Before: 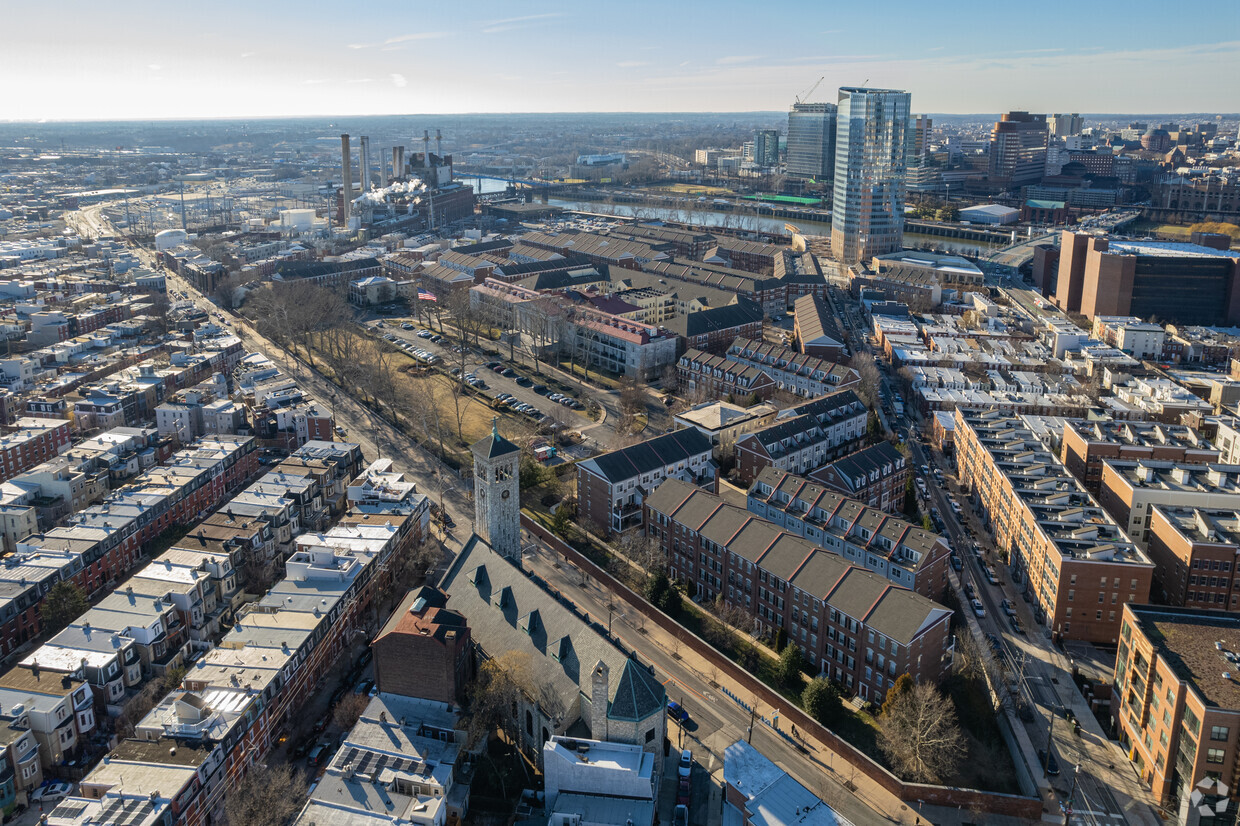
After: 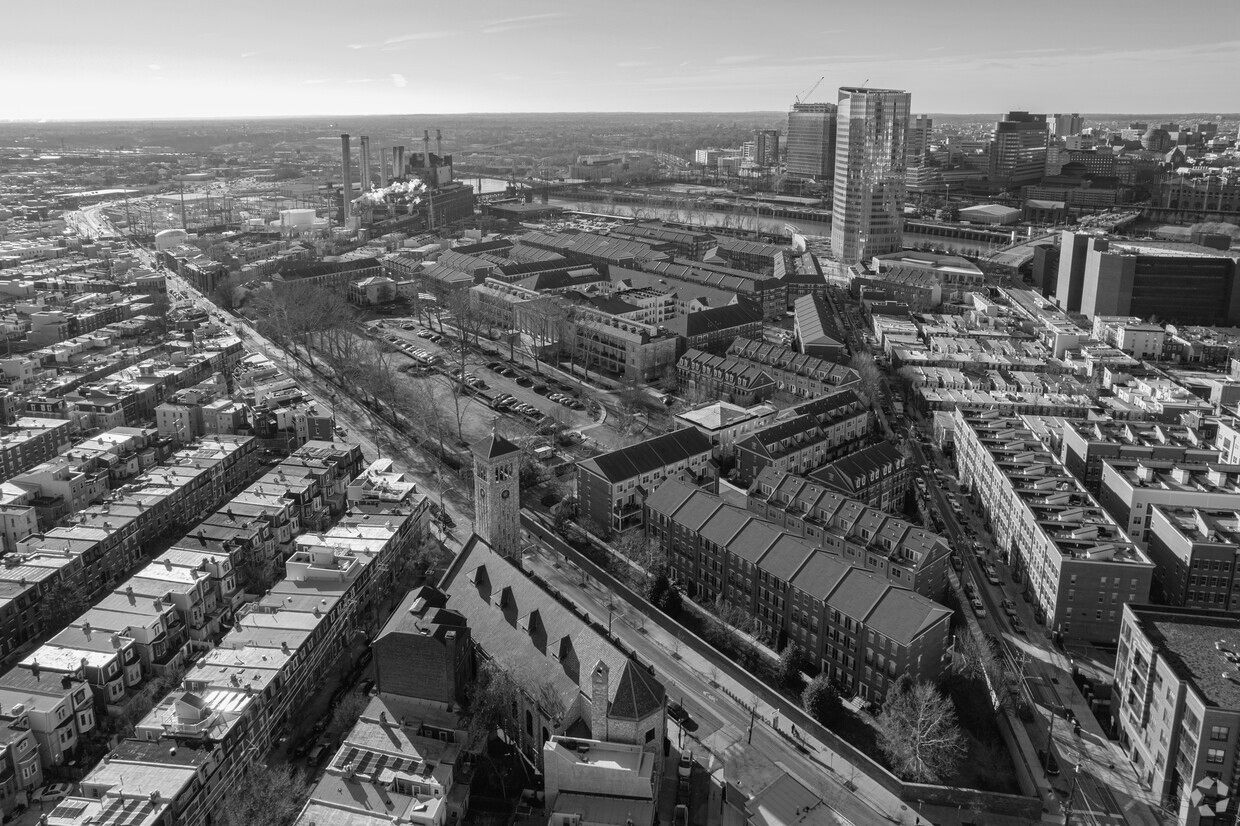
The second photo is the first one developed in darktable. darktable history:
sharpen: radius 2.883, amount 0.868, threshold 47.523
monochrome: a -11.7, b 1.62, size 0.5, highlights 0.38
